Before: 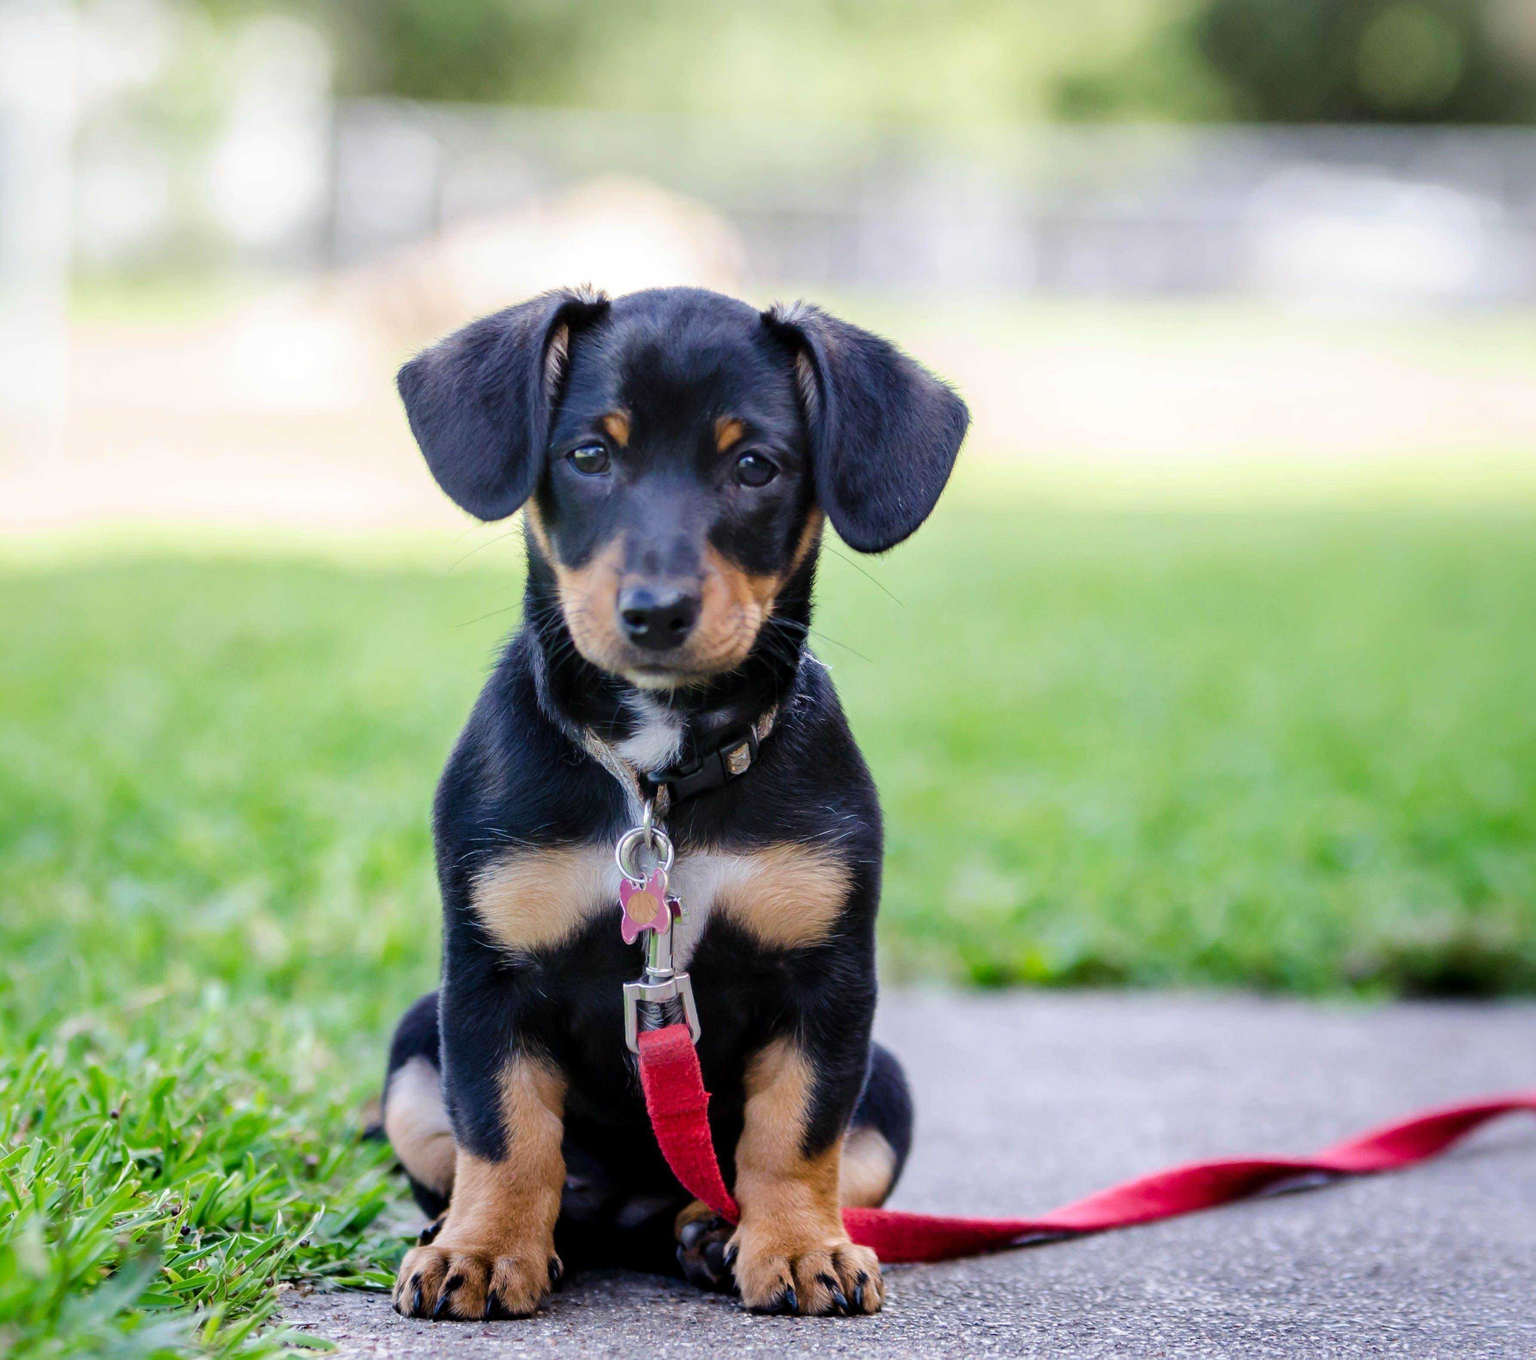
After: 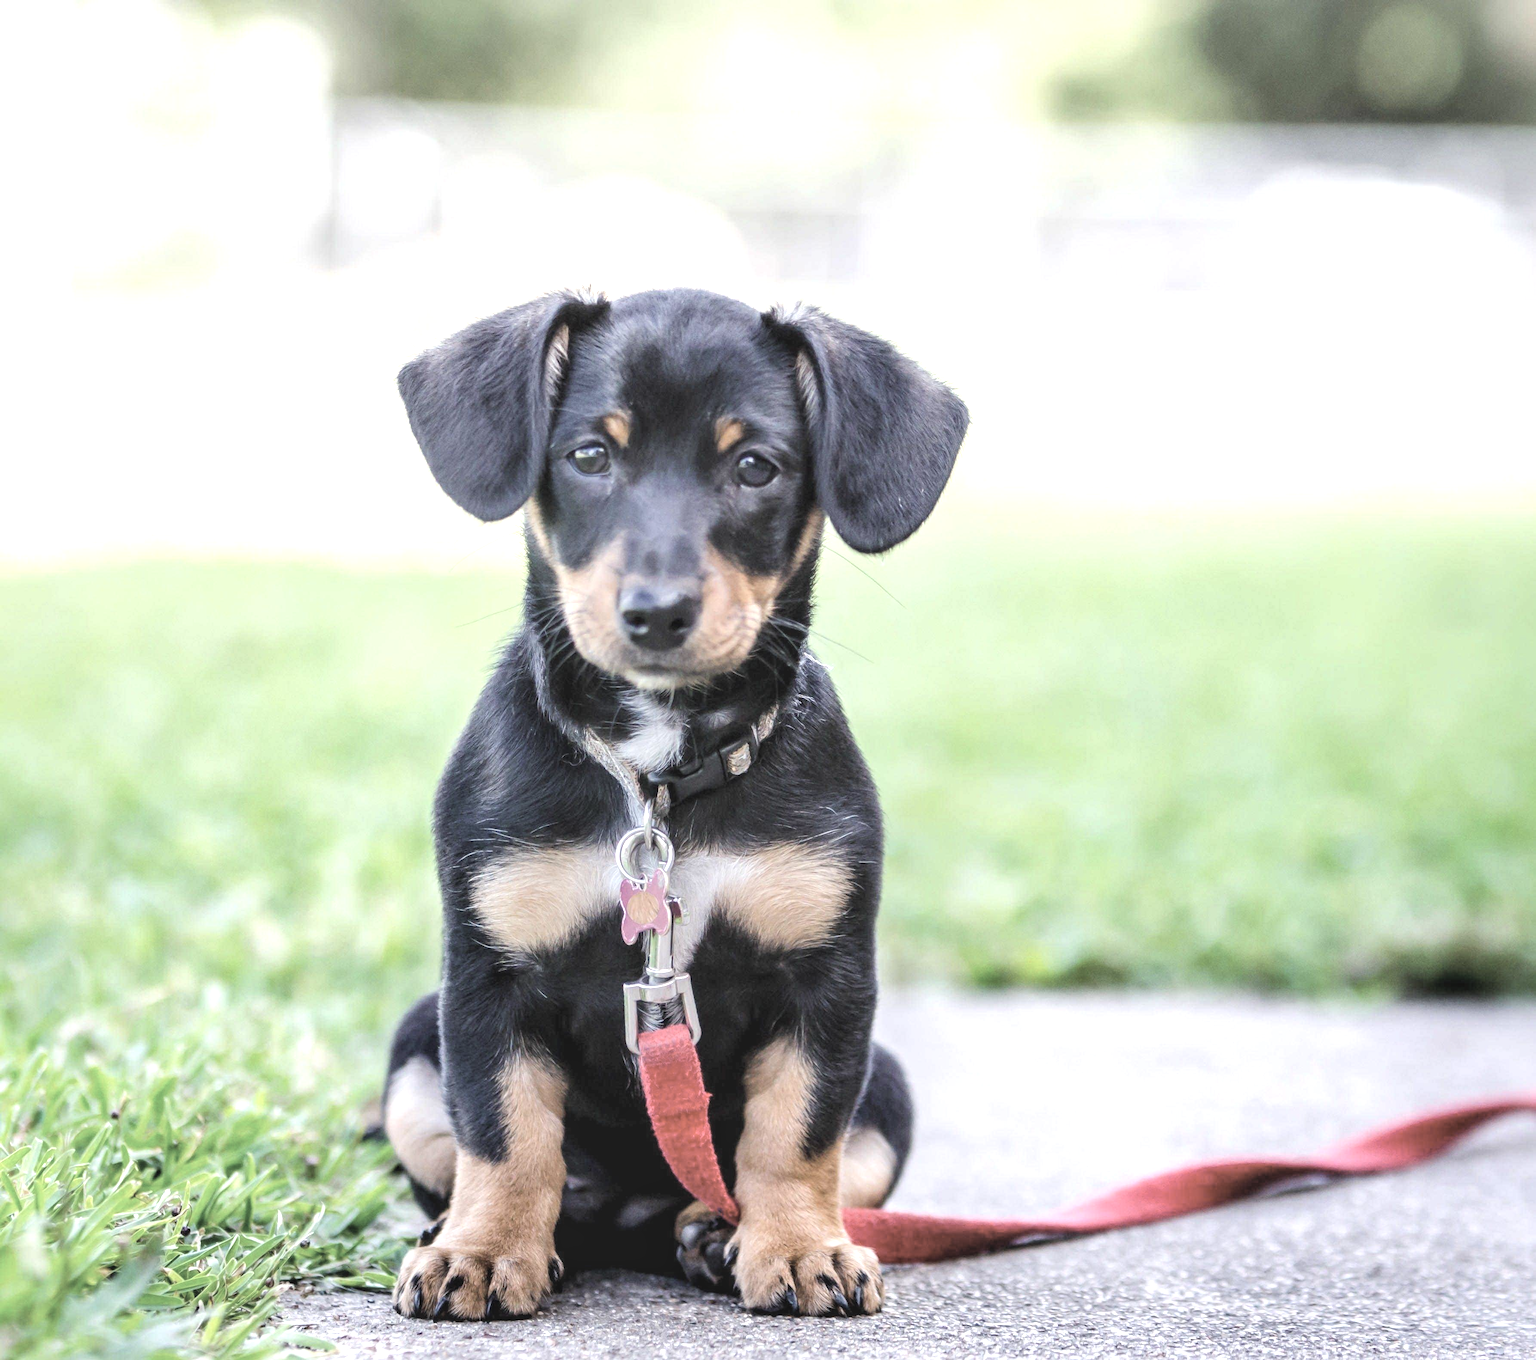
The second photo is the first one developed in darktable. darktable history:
exposure: black level correction -0.002, exposure 0.708 EV, compensate exposure bias true, compensate highlight preservation false
local contrast: on, module defaults
contrast brightness saturation: brightness 0.18, saturation -0.5
